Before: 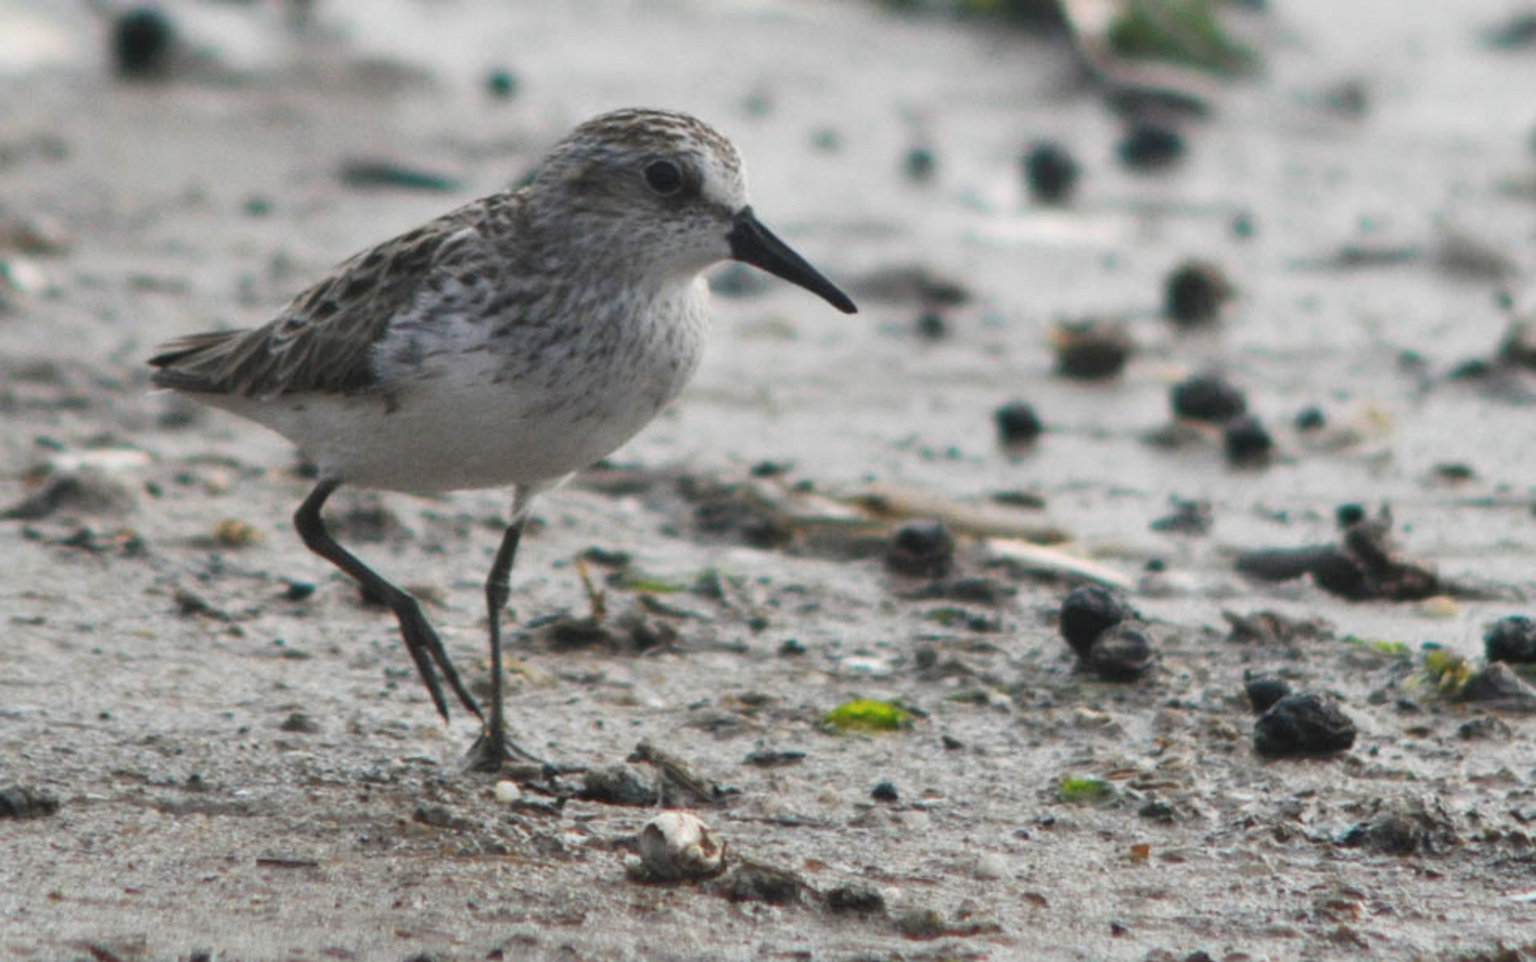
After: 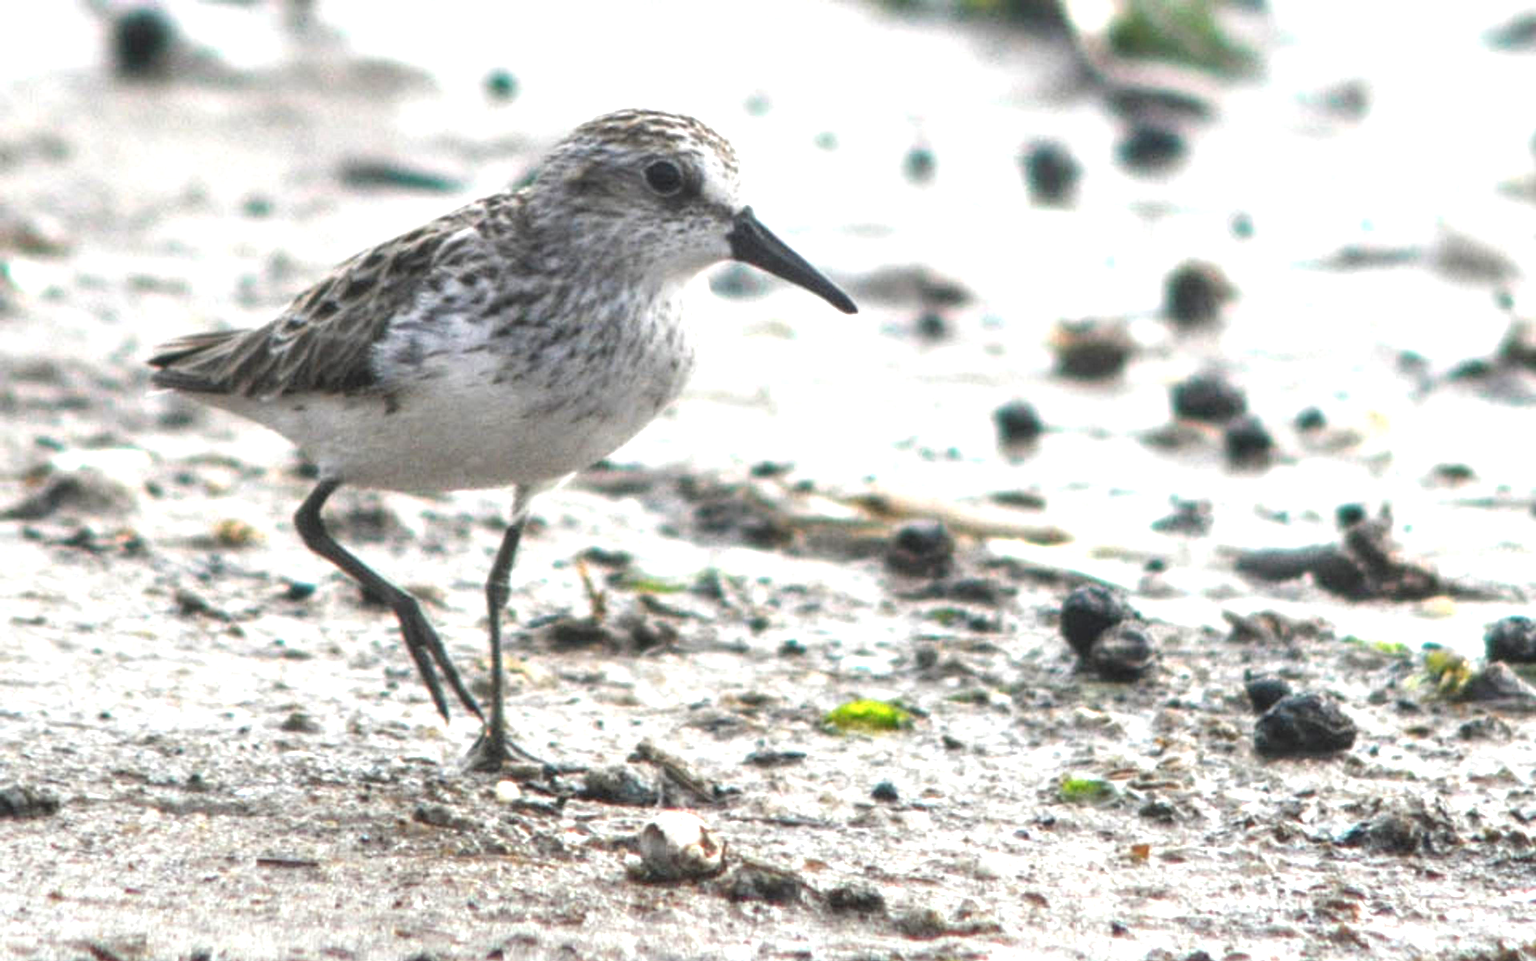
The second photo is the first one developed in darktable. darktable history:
local contrast: detail 130%
exposure: black level correction 0, exposure 1.199 EV, compensate highlight preservation false
